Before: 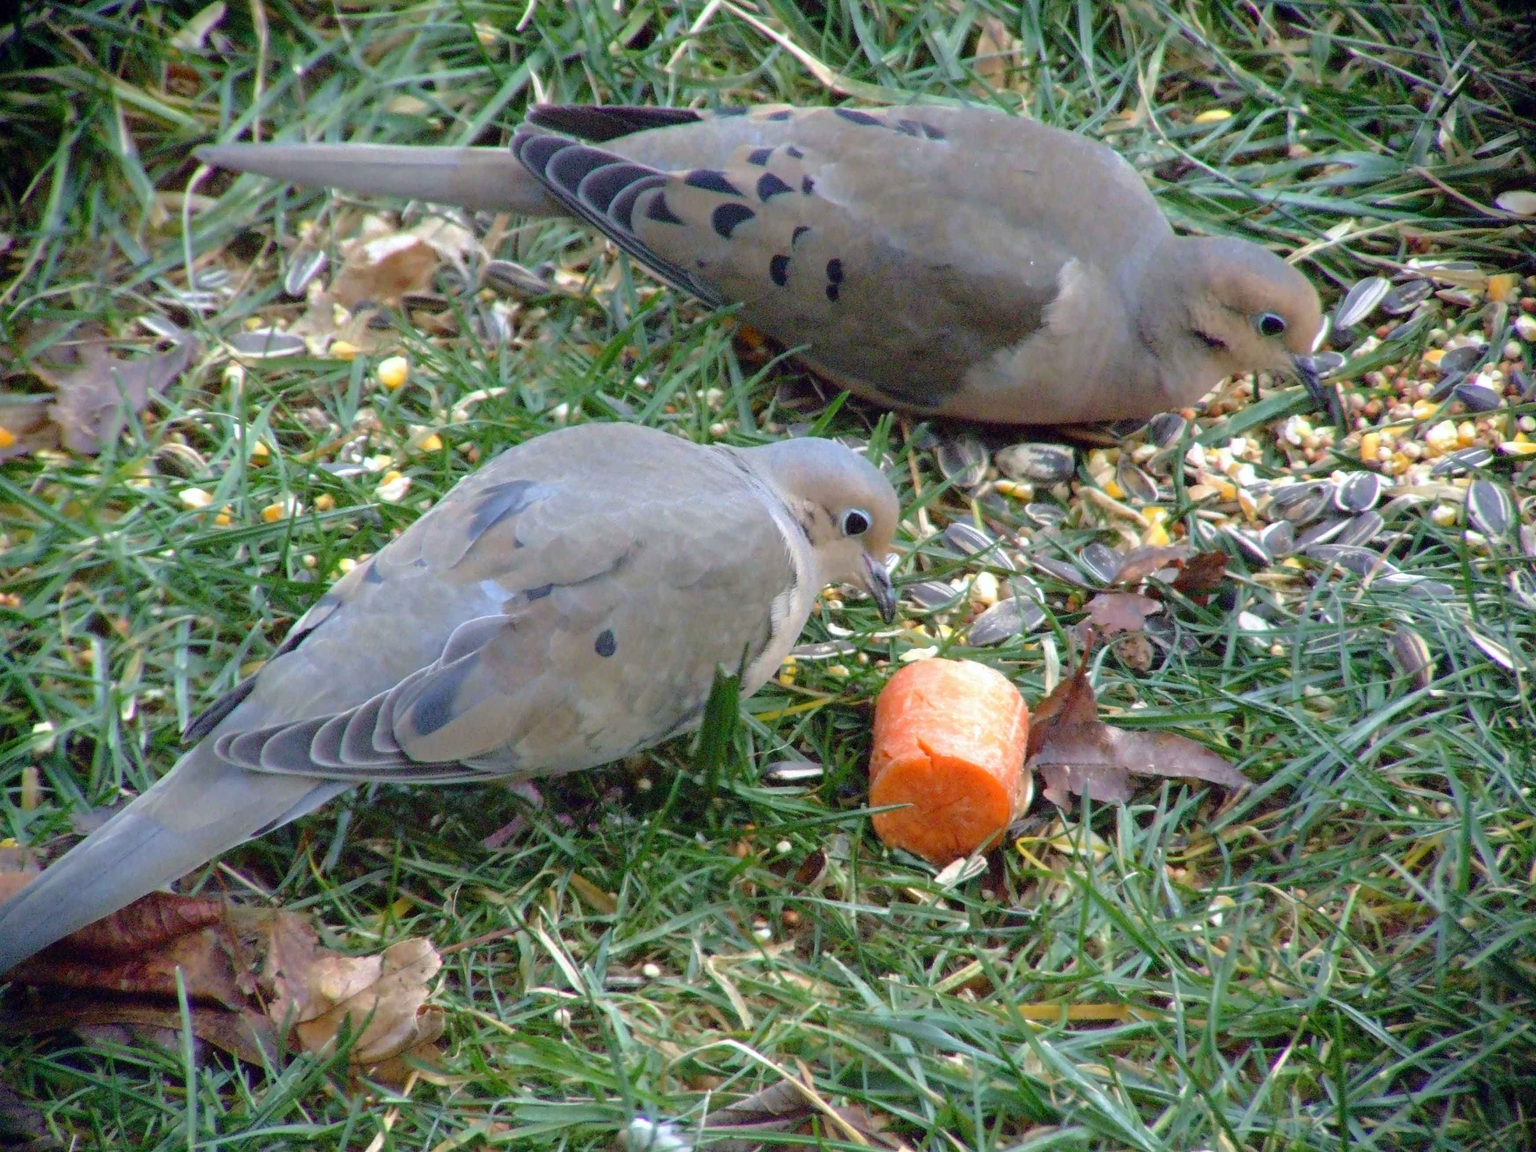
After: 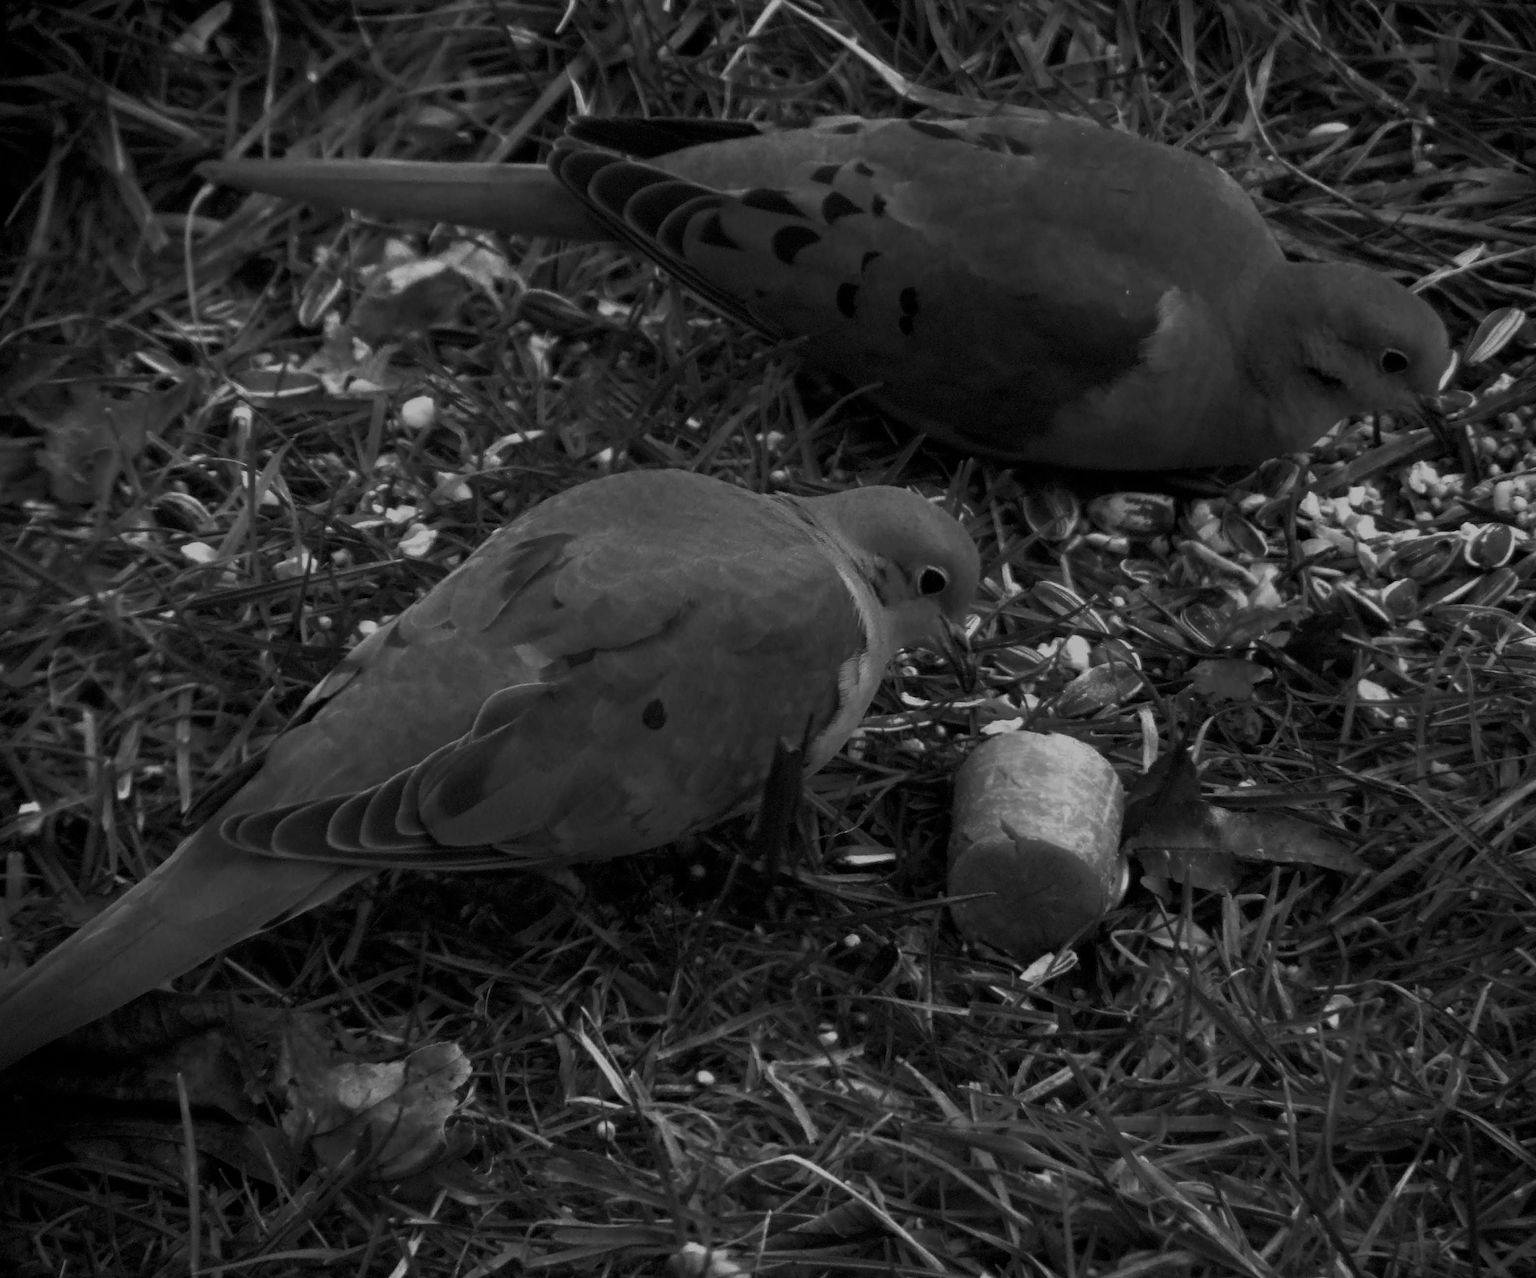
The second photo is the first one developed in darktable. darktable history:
exposure: exposure -0.462 EV, compensate highlight preservation false
contrast brightness saturation: contrast -0.03, brightness -0.59, saturation -1
crop and rotate: left 1.088%, right 8.807%
